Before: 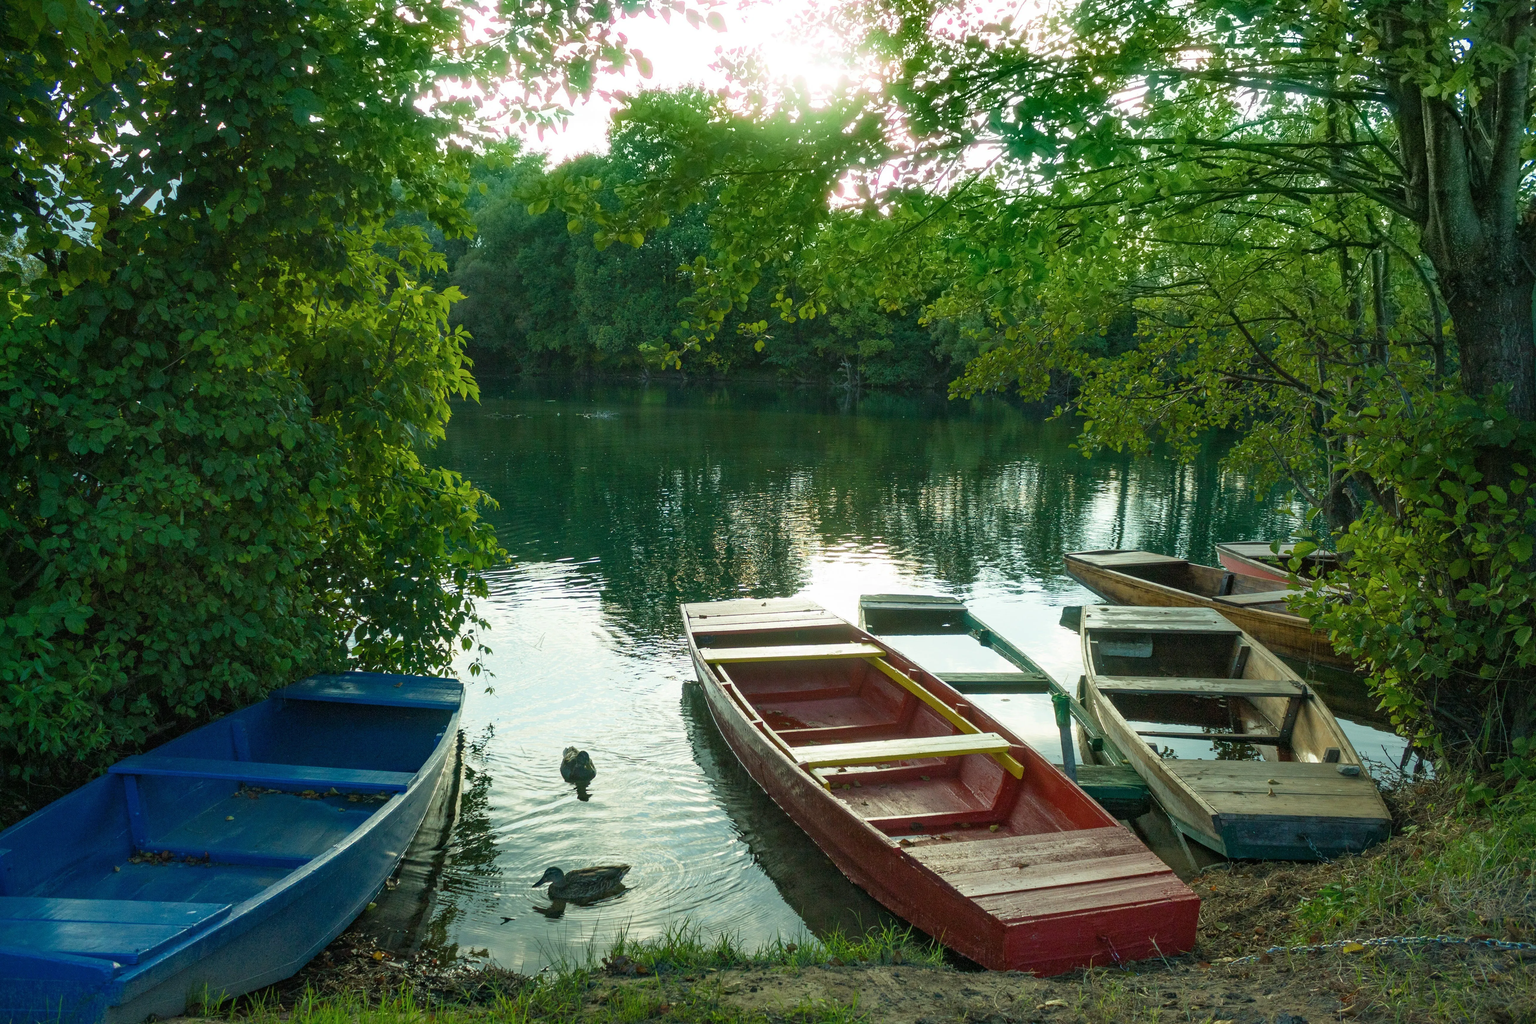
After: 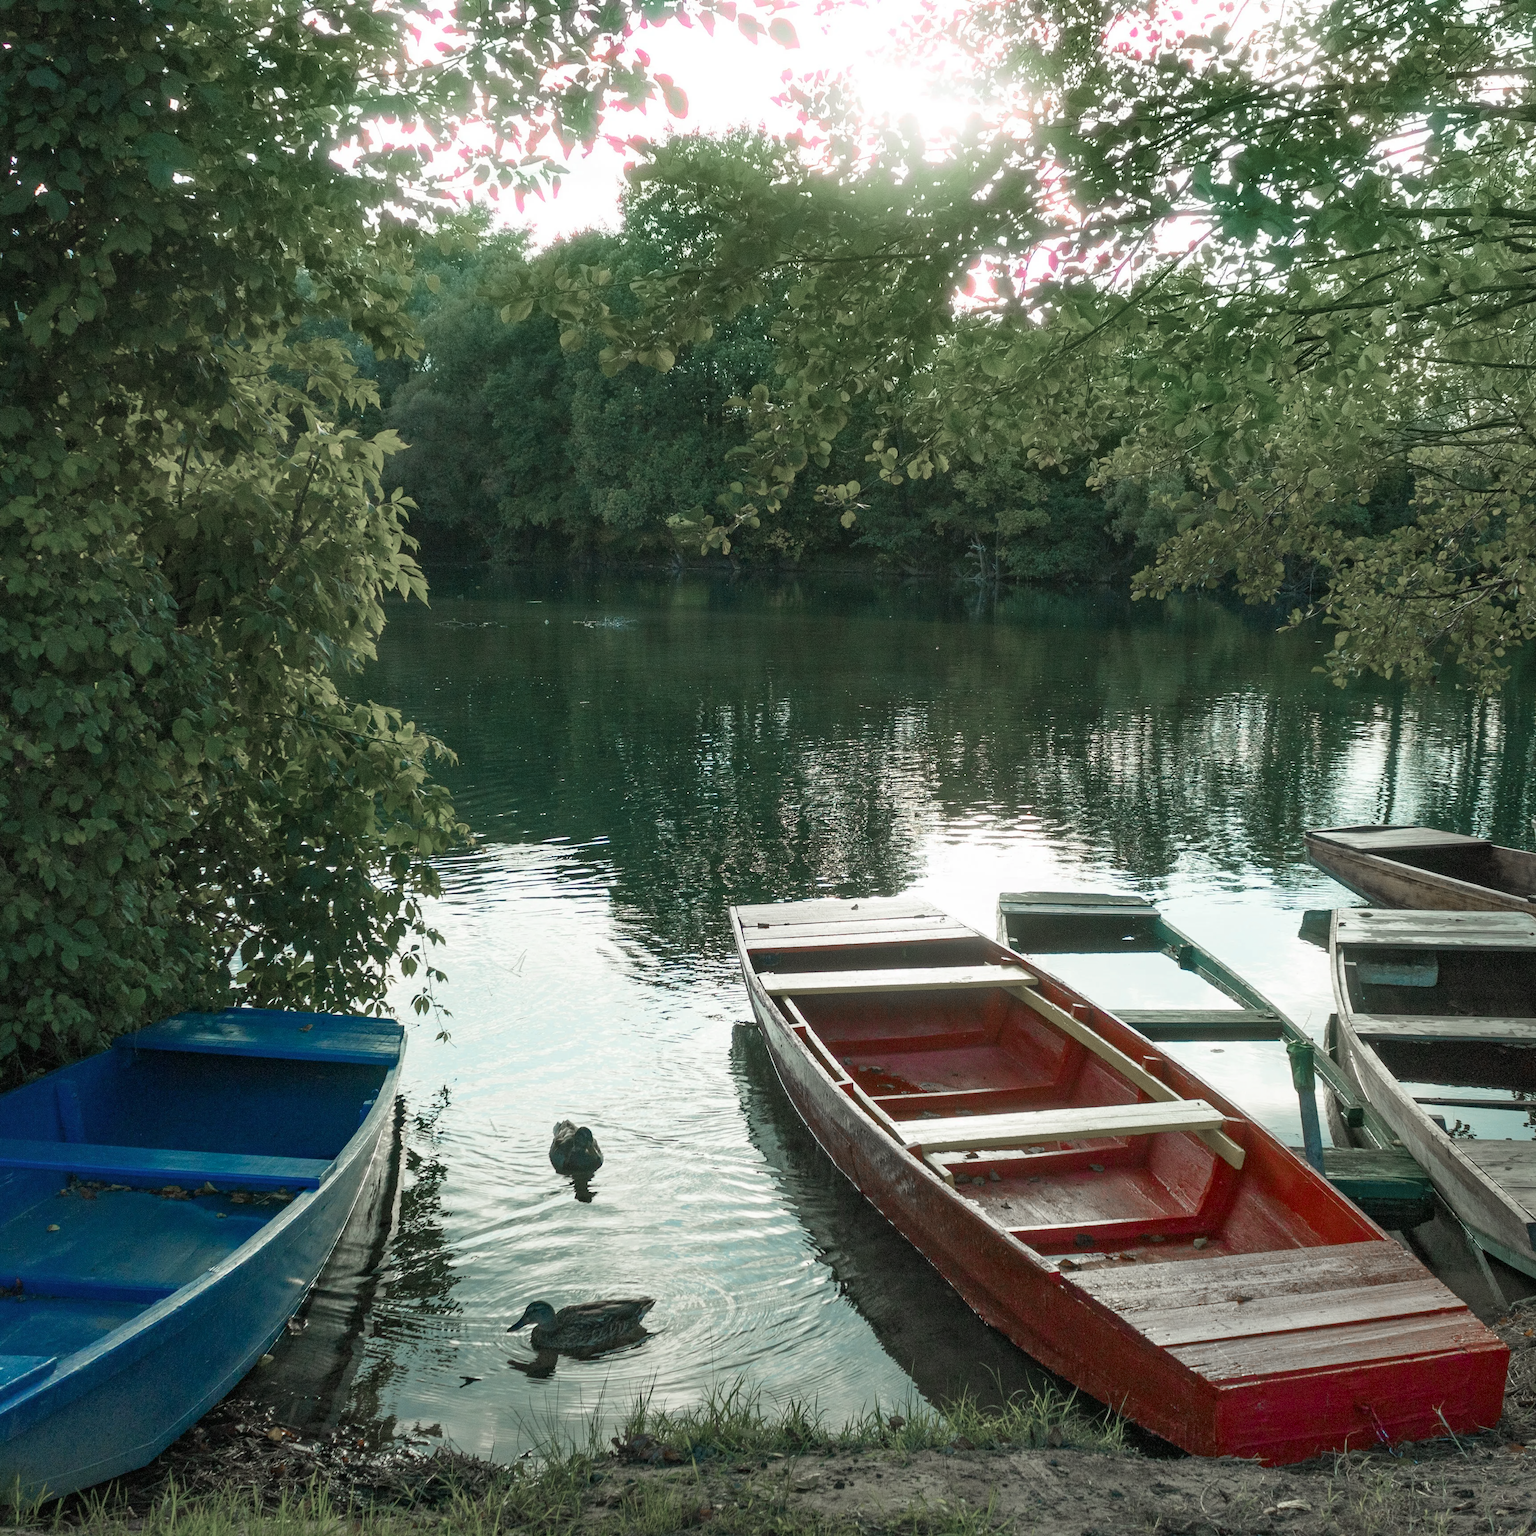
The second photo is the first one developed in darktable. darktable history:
color zones: curves: ch1 [(0, 0.708) (0.088, 0.648) (0.245, 0.187) (0.429, 0.326) (0.571, 0.498) (0.714, 0.5) (0.857, 0.5) (1, 0.708)]
crop and rotate: left 12.673%, right 20.66%
